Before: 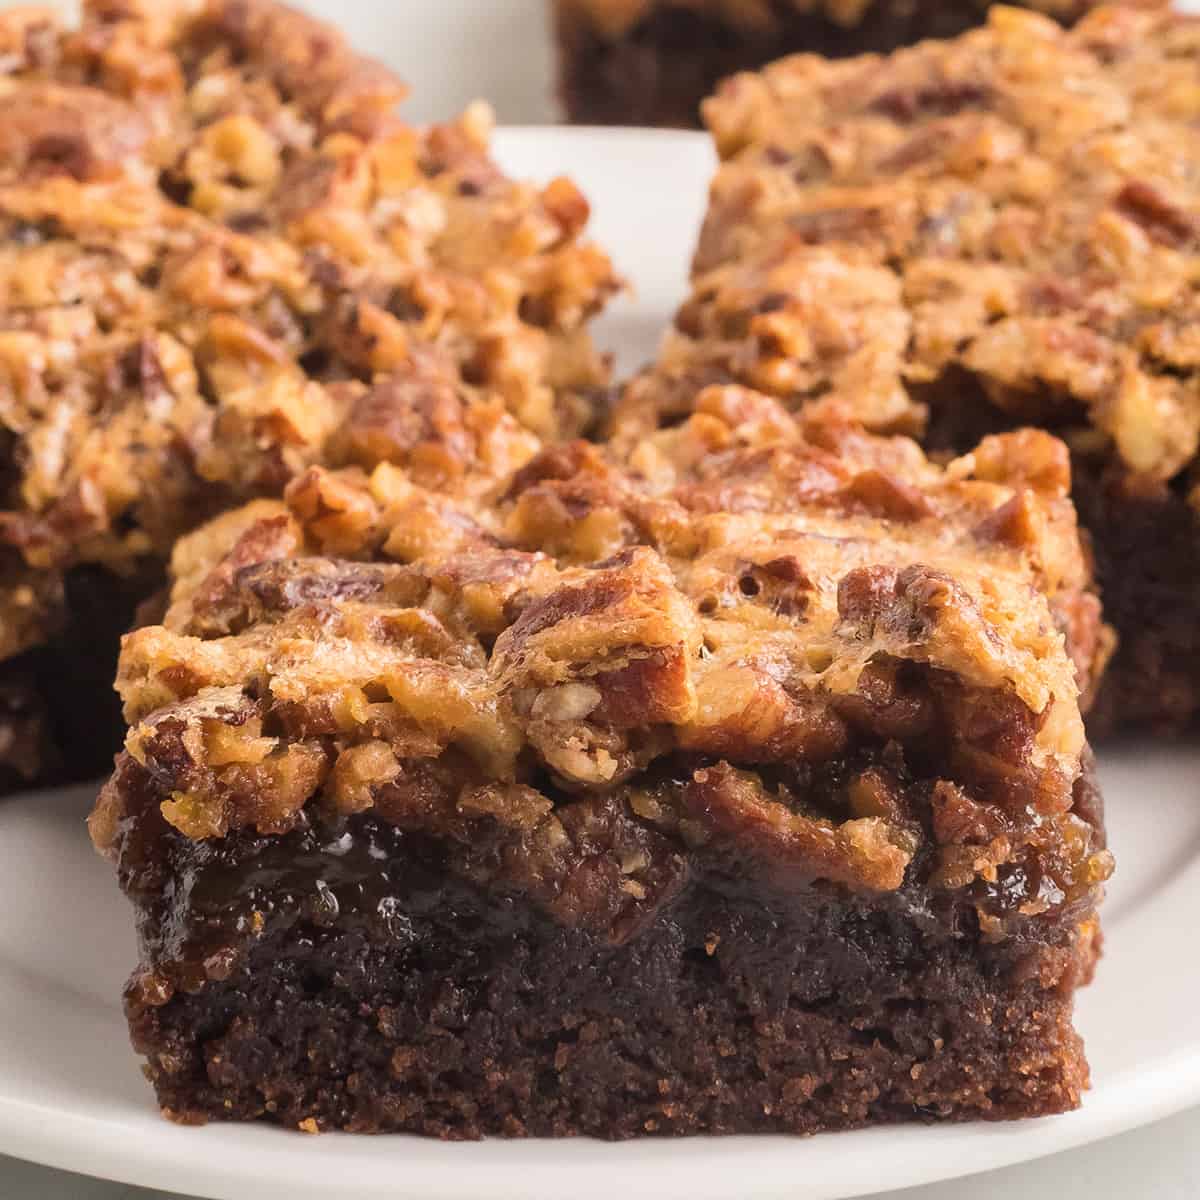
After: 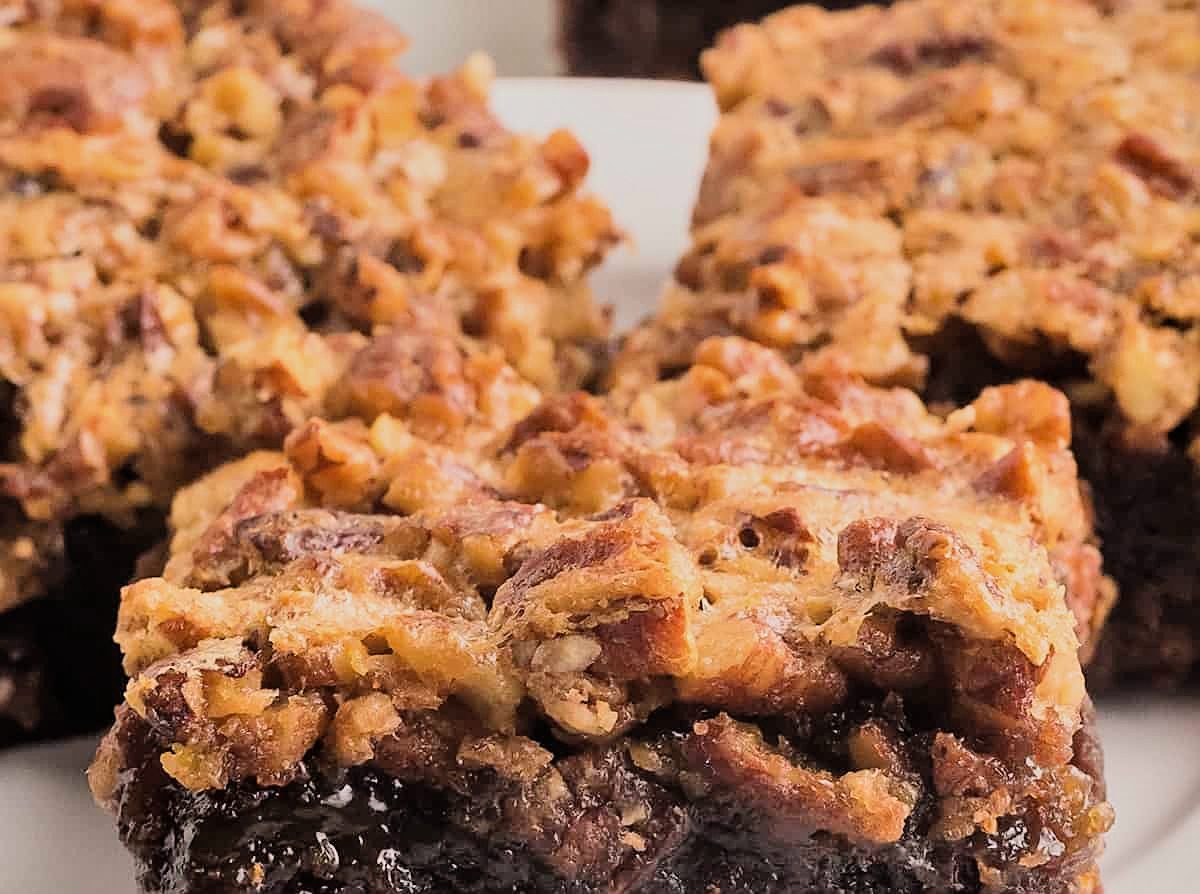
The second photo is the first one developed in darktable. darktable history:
sharpen: on, module defaults
exposure: exposure 0.201 EV, compensate highlight preservation false
shadows and highlights: low approximation 0.01, soften with gaussian
filmic rgb: black relative exposure -7.65 EV, white relative exposure 4.56 EV, hardness 3.61, contrast 1.105, color science v6 (2022)
crop: top 4.04%, bottom 21.381%
